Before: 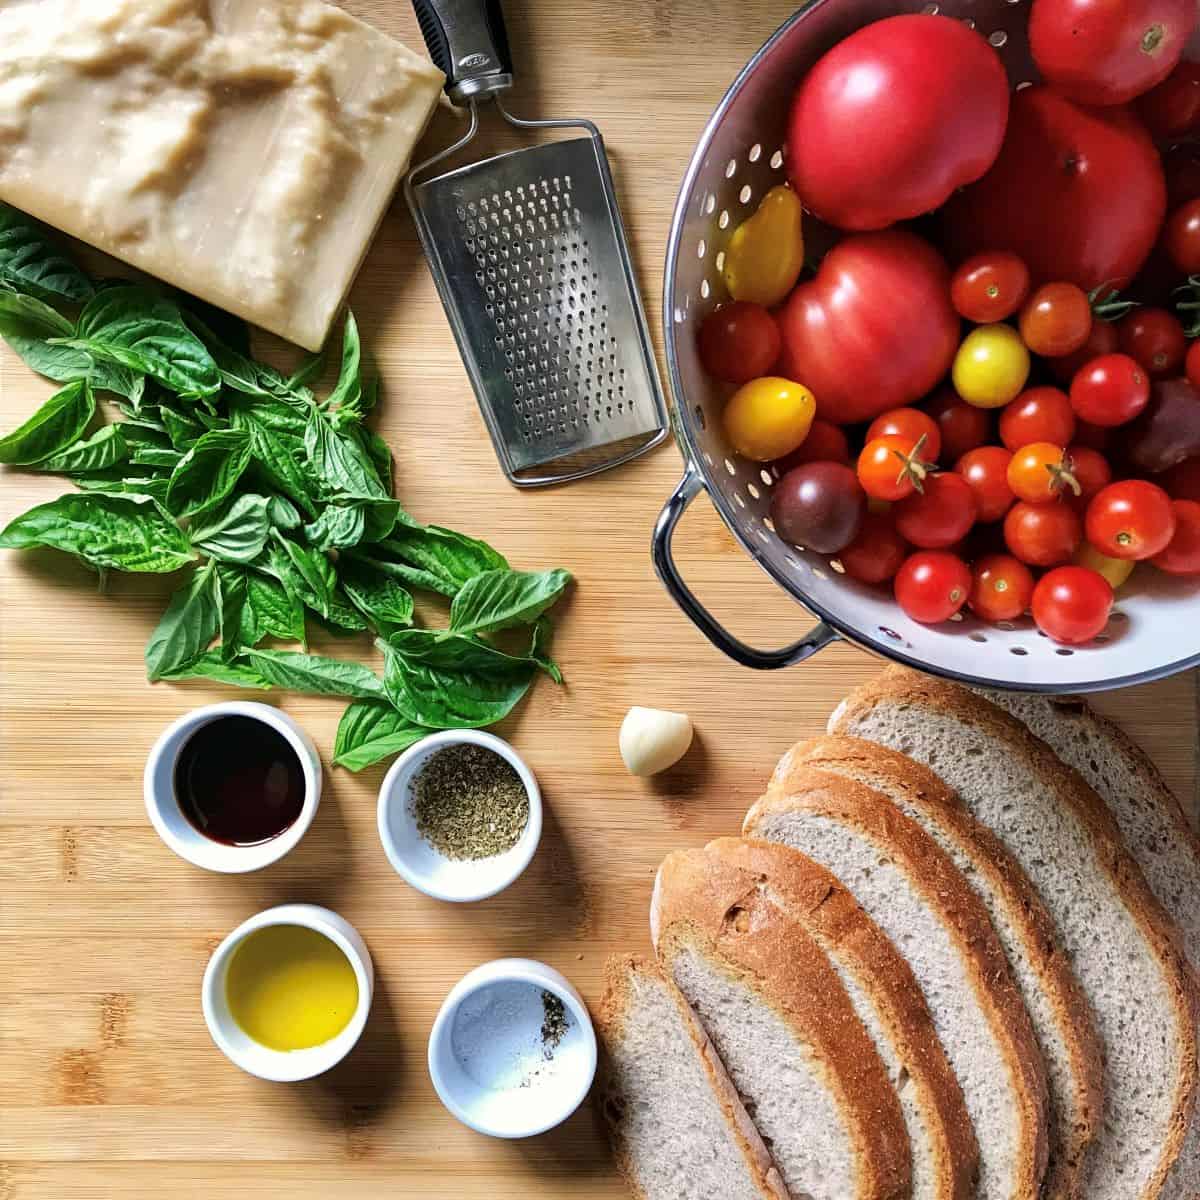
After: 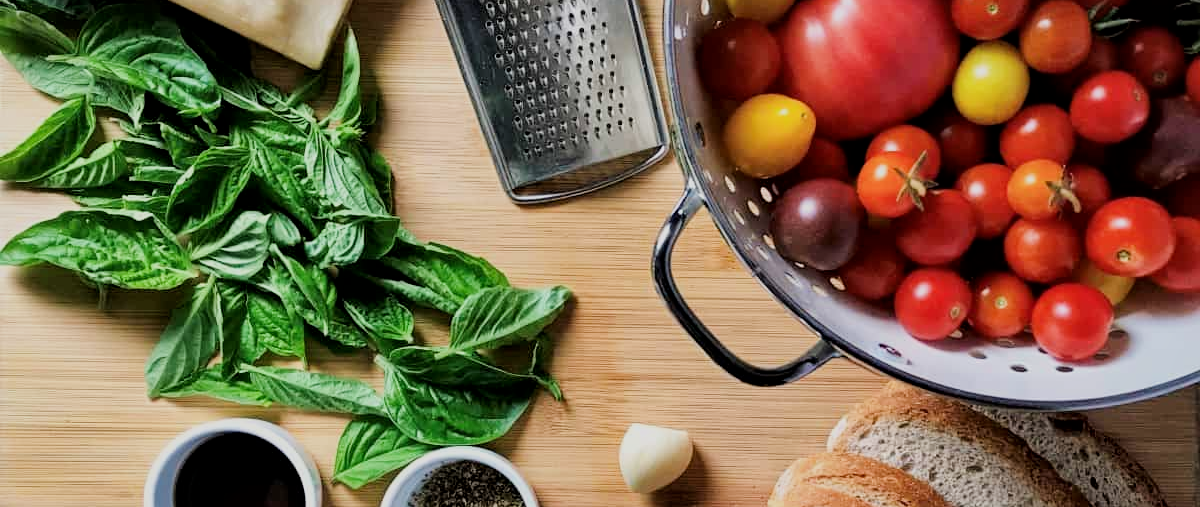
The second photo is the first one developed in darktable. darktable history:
crop and rotate: top 23.618%, bottom 34.116%
filmic rgb: black relative exposure -7.65 EV, white relative exposure 4.56 EV, hardness 3.61, contrast 1.062, iterations of high-quality reconstruction 0
local contrast: mode bilateral grid, contrast 20, coarseness 51, detail 129%, midtone range 0.2
